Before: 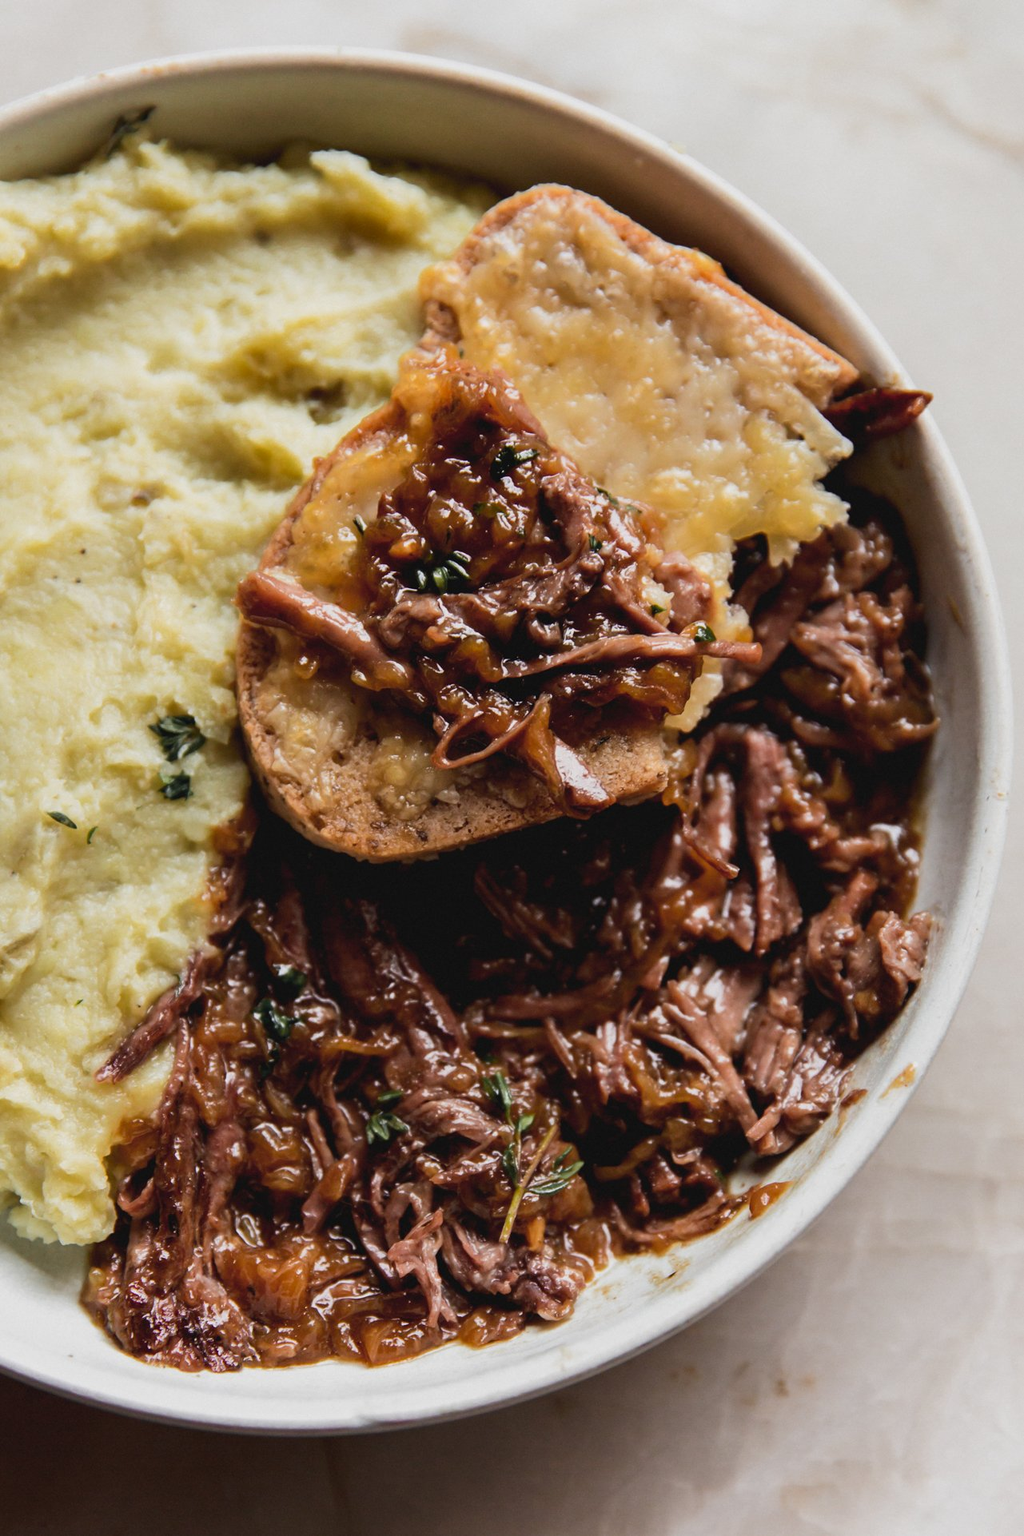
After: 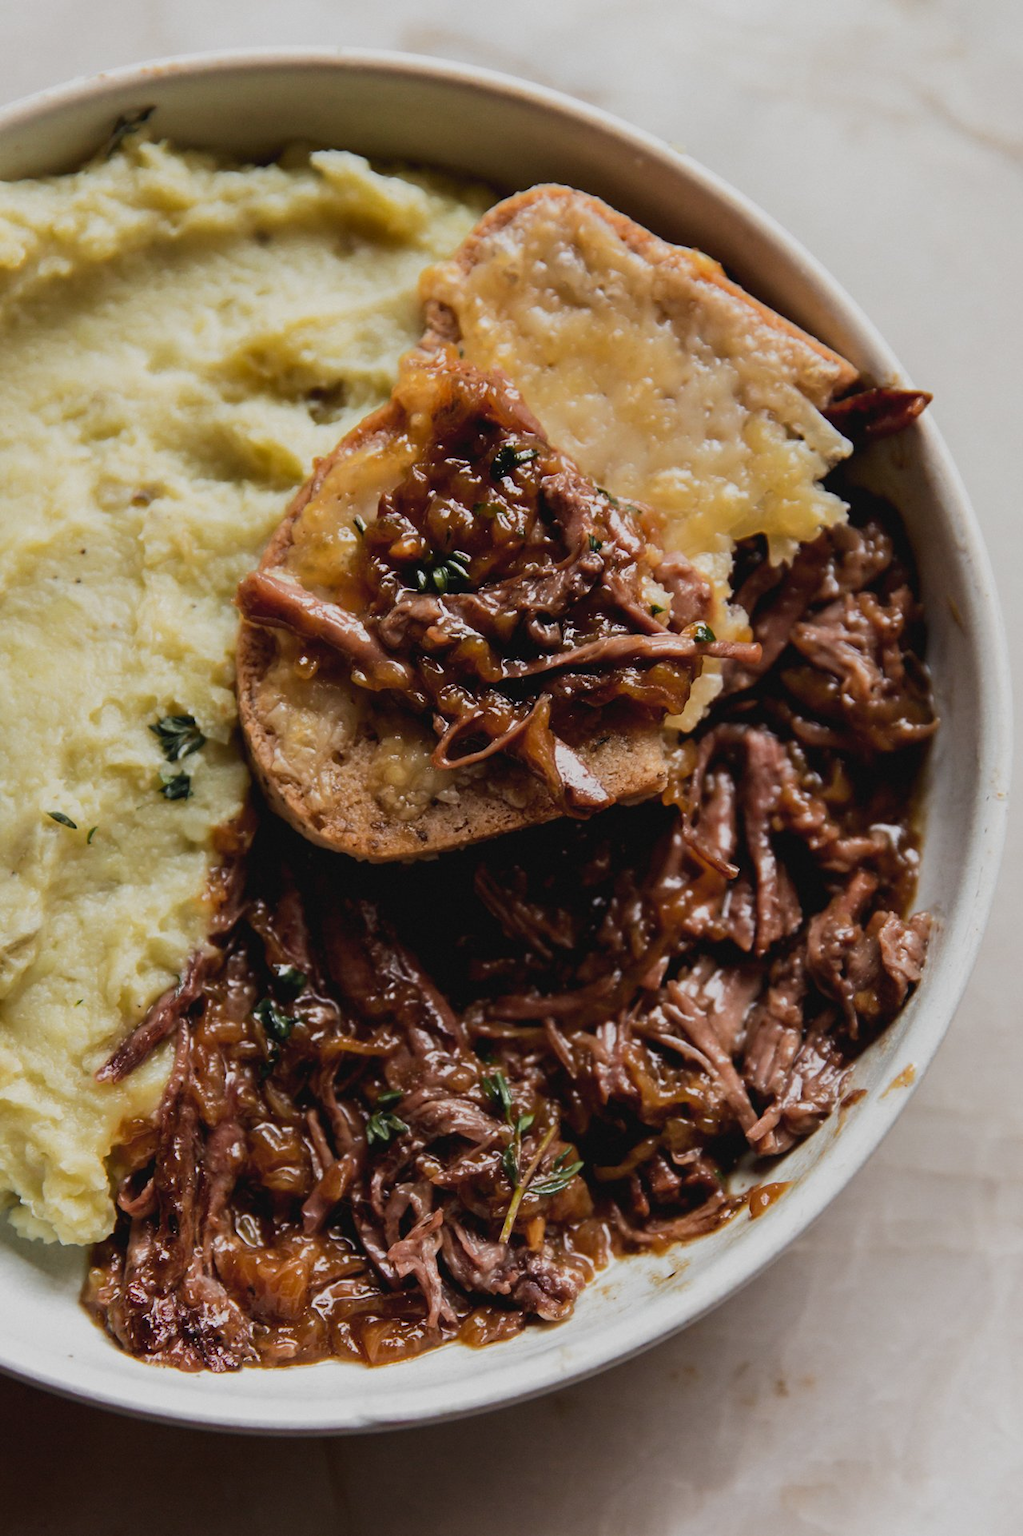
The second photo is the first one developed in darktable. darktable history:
exposure: exposure -0.257 EV, compensate highlight preservation false
